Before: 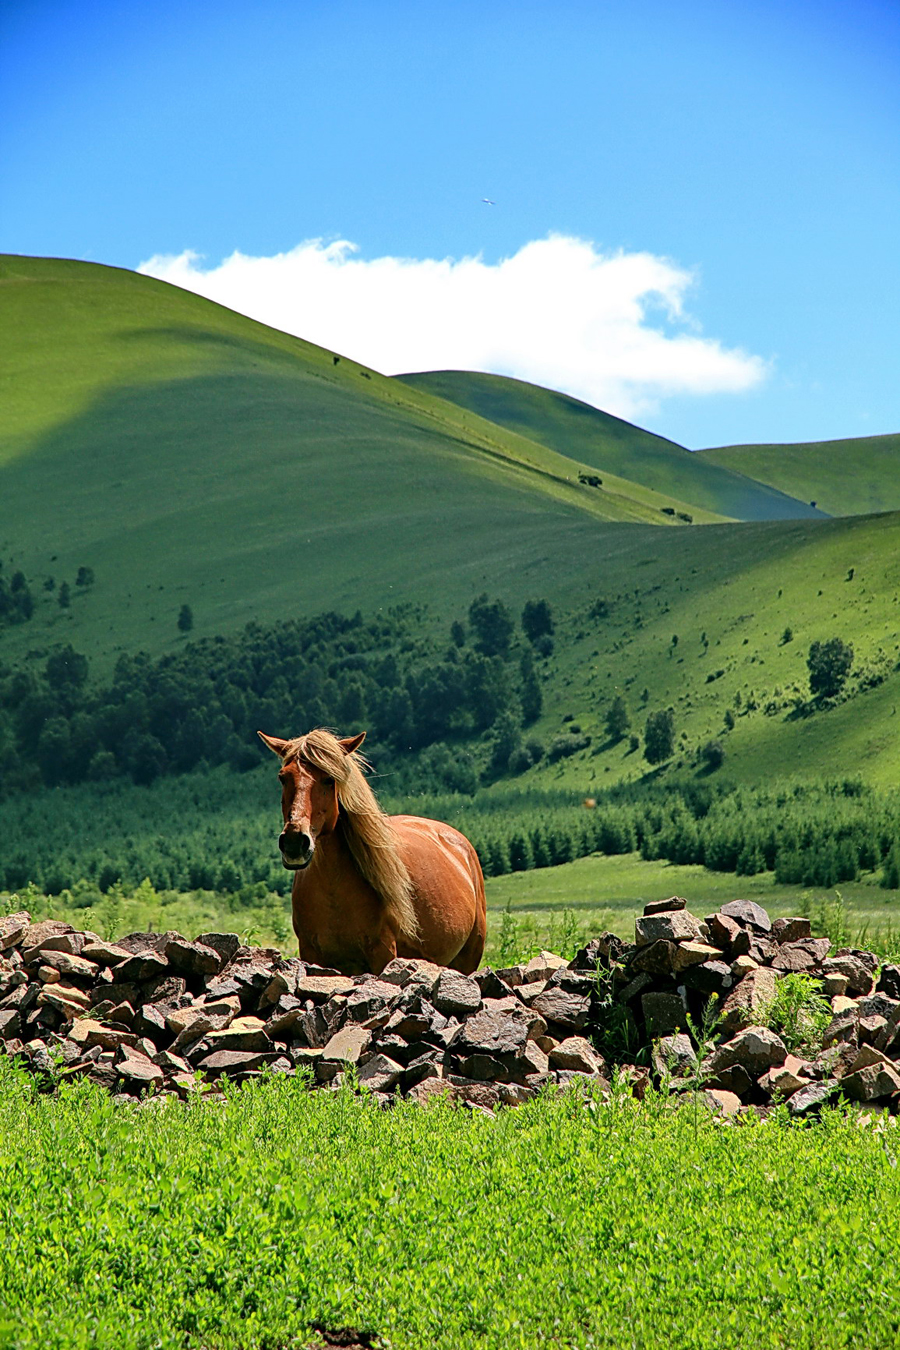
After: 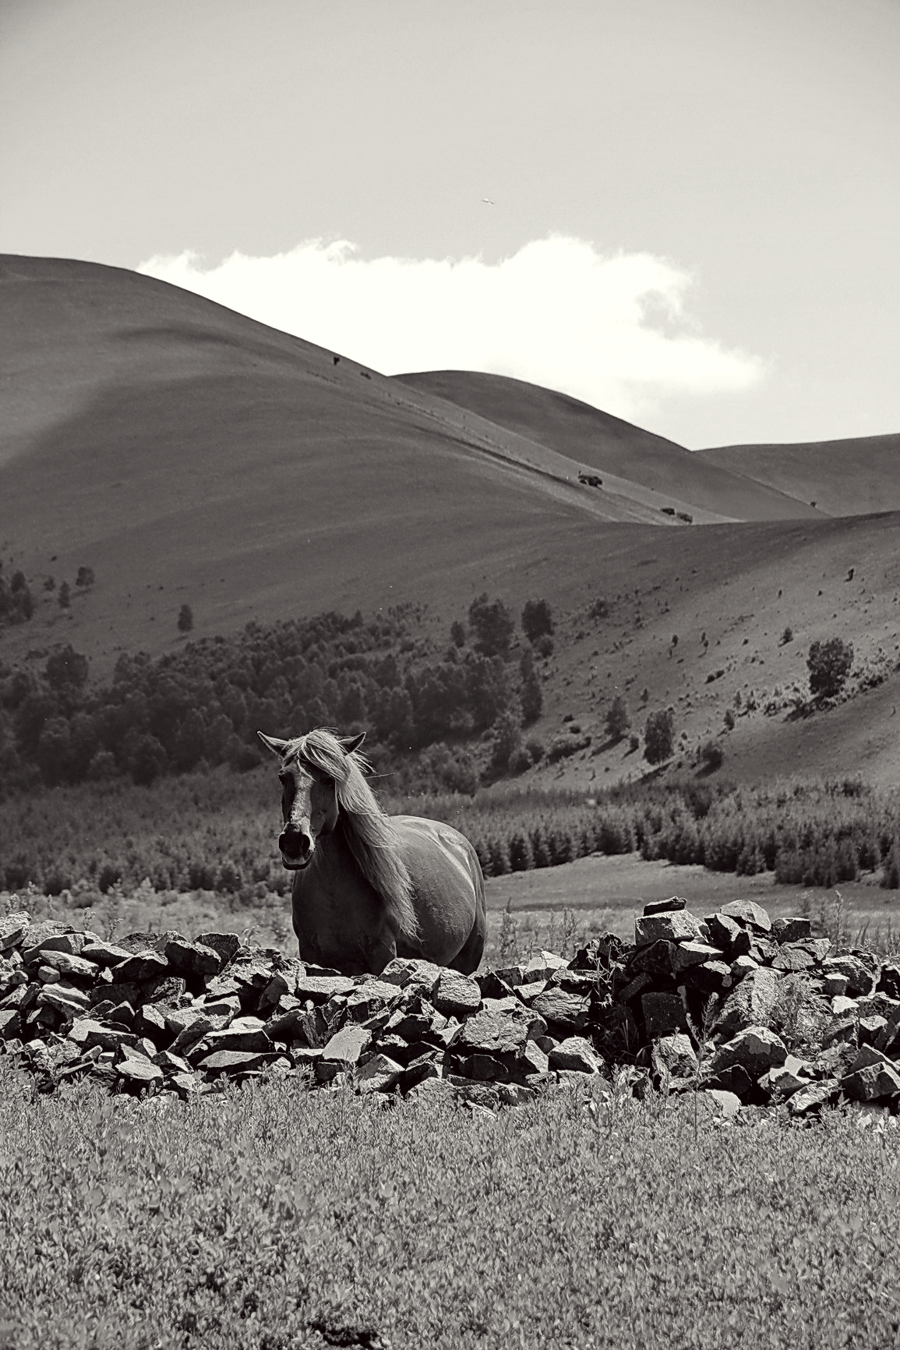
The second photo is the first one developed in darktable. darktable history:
color calibration: output gray [0.25, 0.35, 0.4, 0], x 0.383, y 0.372, temperature 3905.17 K
color correction: highlights a* -0.95, highlights b* 4.5, shadows a* 3.55
